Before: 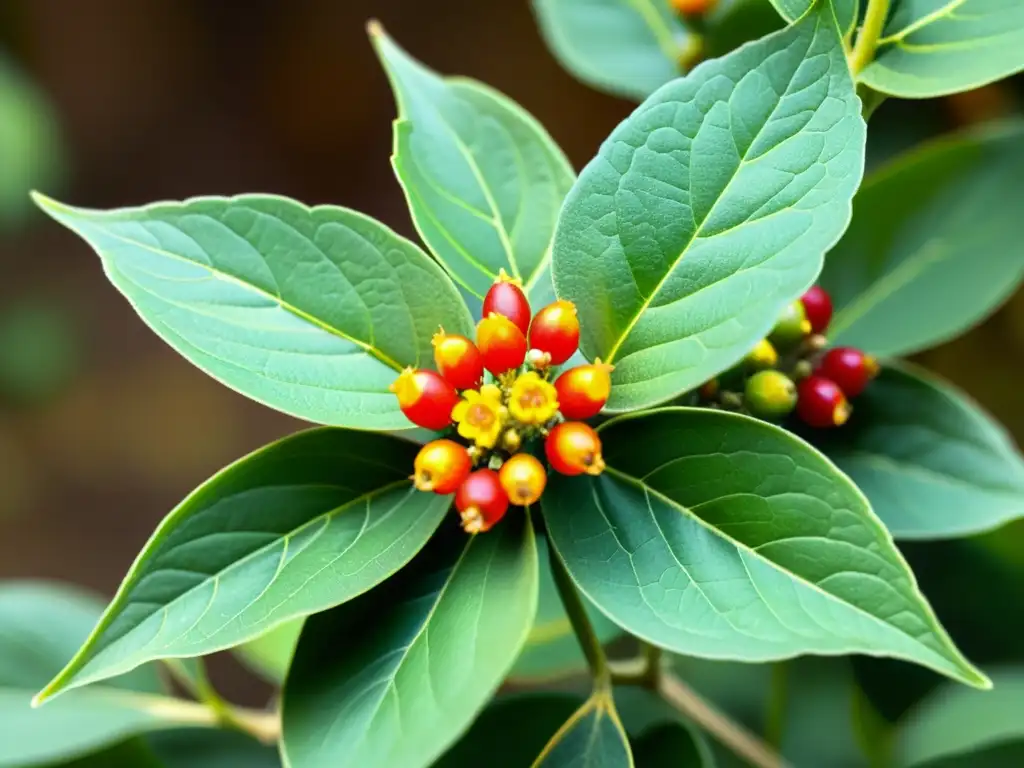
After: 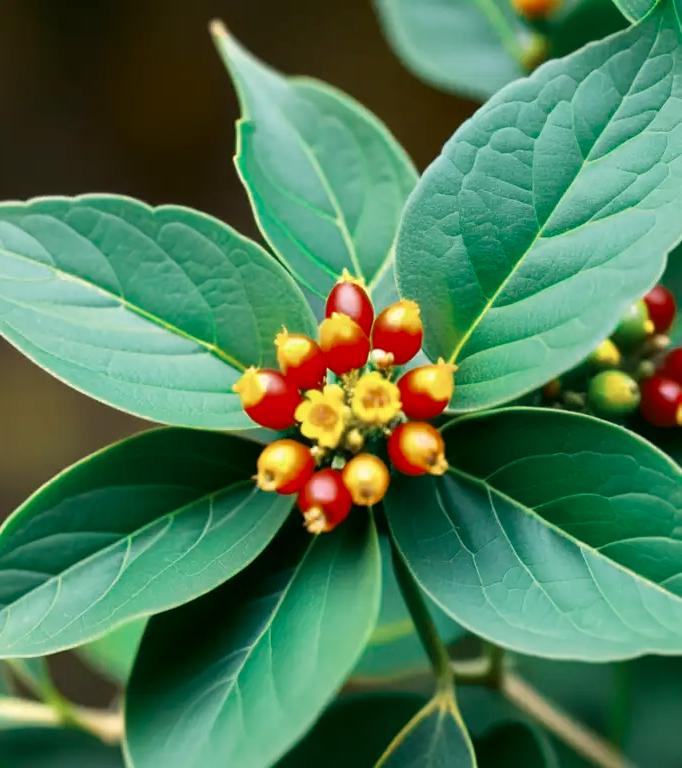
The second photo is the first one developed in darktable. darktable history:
crop: left 15.419%, right 17.914%
color zones: curves: ch0 [(0, 0.5) (0.125, 0.4) (0.25, 0.5) (0.375, 0.4) (0.5, 0.4) (0.625, 0.6) (0.75, 0.6) (0.875, 0.5)]; ch1 [(0, 0.4) (0.125, 0.5) (0.25, 0.4) (0.375, 0.4) (0.5, 0.4) (0.625, 0.4) (0.75, 0.5) (0.875, 0.4)]; ch2 [(0, 0.6) (0.125, 0.5) (0.25, 0.5) (0.375, 0.6) (0.5, 0.6) (0.625, 0.5) (0.75, 0.5) (0.875, 0.5)]
color correction: highlights a* 4.02, highlights b* 4.98, shadows a* -7.55, shadows b* 4.98
